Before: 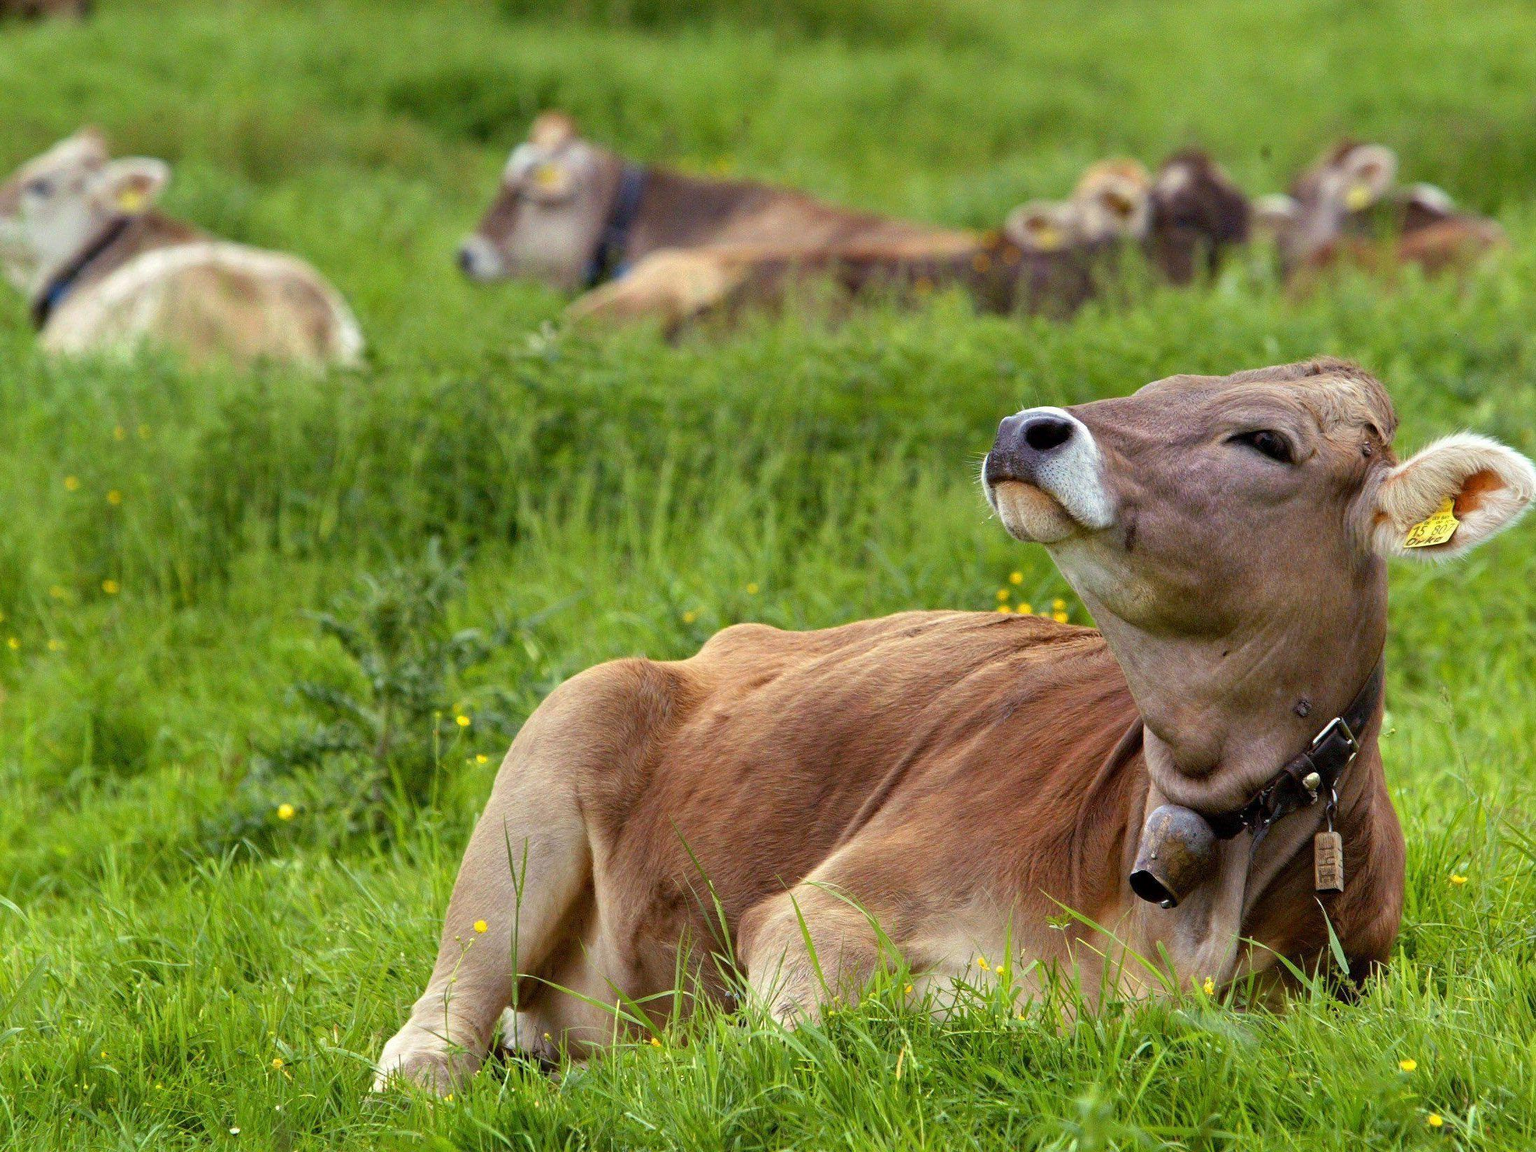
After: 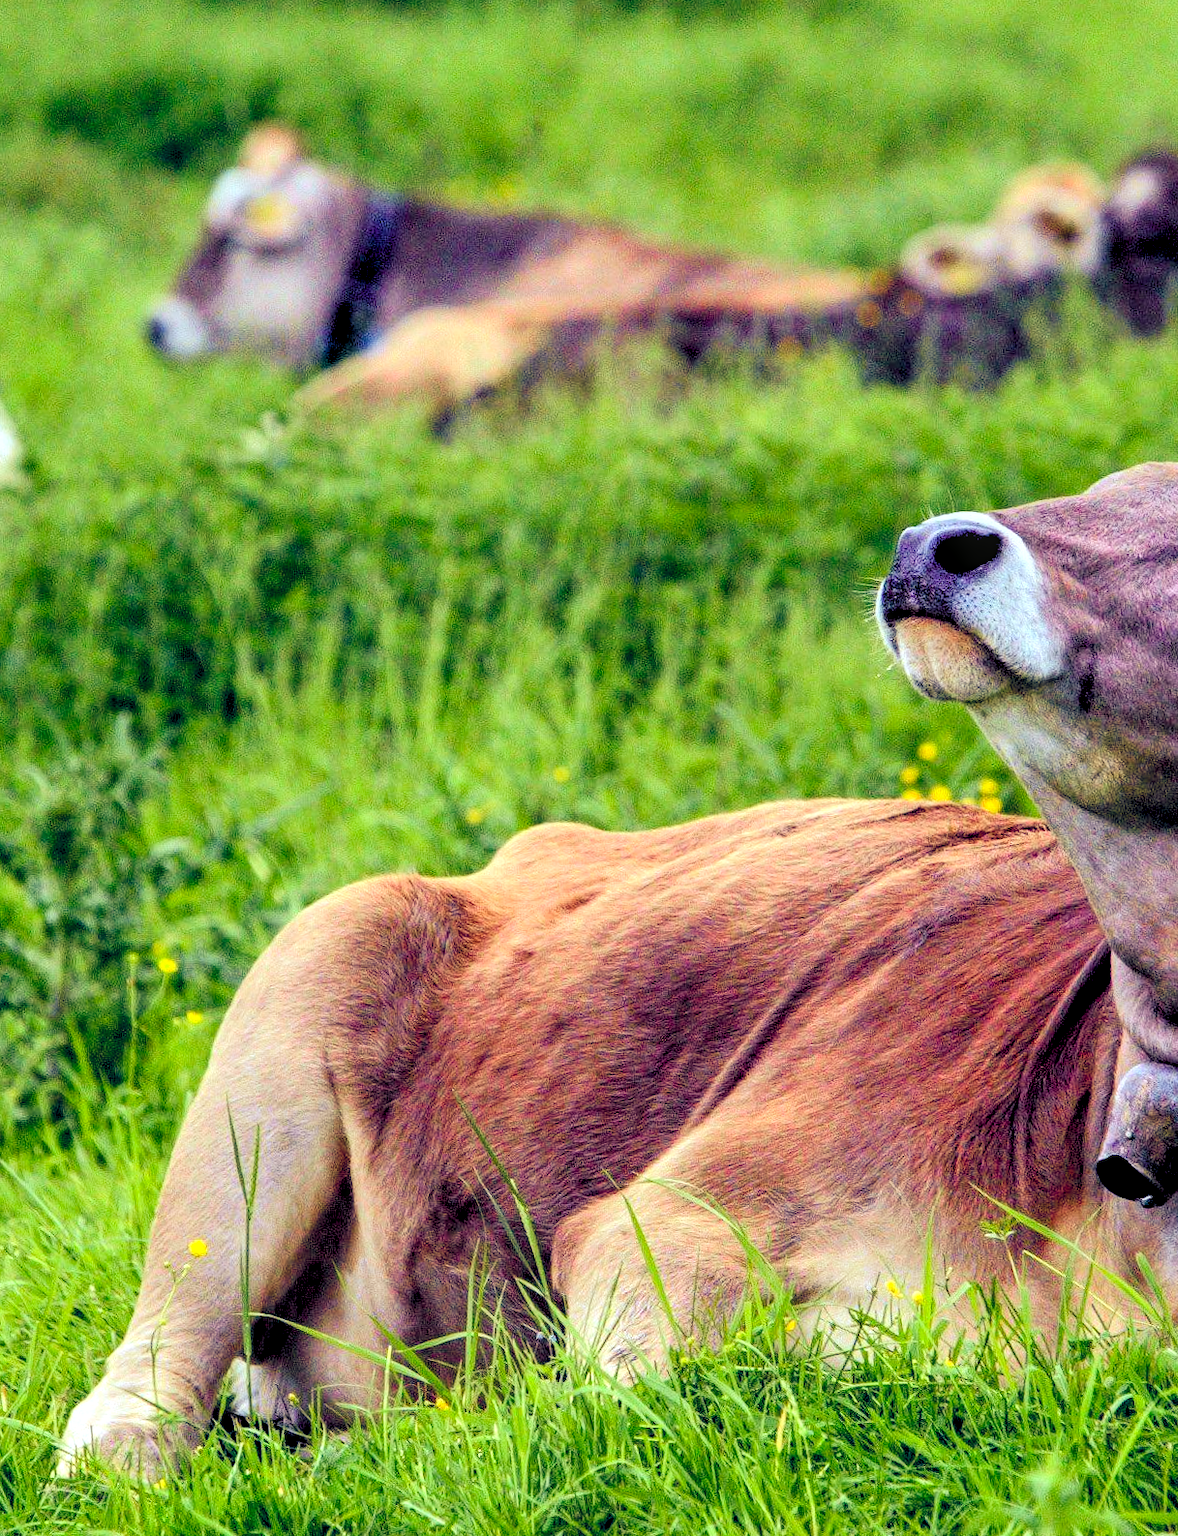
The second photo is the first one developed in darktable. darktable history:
rotate and perspective: rotation -1.32°, lens shift (horizontal) -0.031, crop left 0.015, crop right 0.985, crop top 0.047, crop bottom 0.982
exposure: exposure 0.2 EV, compensate highlight preservation false
white balance: red 0.982, blue 1.018
color balance rgb: shadows lift › luminance -41.13%, shadows lift › chroma 14.13%, shadows lift › hue 260°, power › luminance -3.76%, power › chroma 0.56%, power › hue 40.37°, highlights gain › luminance 16.81%, highlights gain › chroma 2.94%, highlights gain › hue 260°, global offset › luminance -0.29%, global offset › chroma 0.31%, global offset › hue 260°, perceptual saturation grading › global saturation 20%, perceptual saturation grading › highlights -13.92%, perceptual saturation grading › shadows 50%
local contrast: detail 130%
crop: left 21.496%, right 22.254%
tone curve: curves: ch0 [(0, 0) (0.091, 0.066) (0.184, 0.16) (0.491, 0.519) (0.748, 0.765) (1, 0.919)]; ch1 [(0, 0) (0.179, 0.173) (0.322, 0.32) (0.424, 0.424) (0.502, 0.5) (0.56, 0.575) (0.631, 0.675) (0.777, 0.806) (1, 1)]; ch2 [(0, 0) (0.434, 0.447) (0.497, 0.498) (0.539, 0.566) (0.676, 0.691) (1, 1)], color space Lab, independent channels, preserve colors none
rgb levels: levels [[0.013, 0.434, 0.89], [0, 0.5, 1], [0, 0.5, 1]]
